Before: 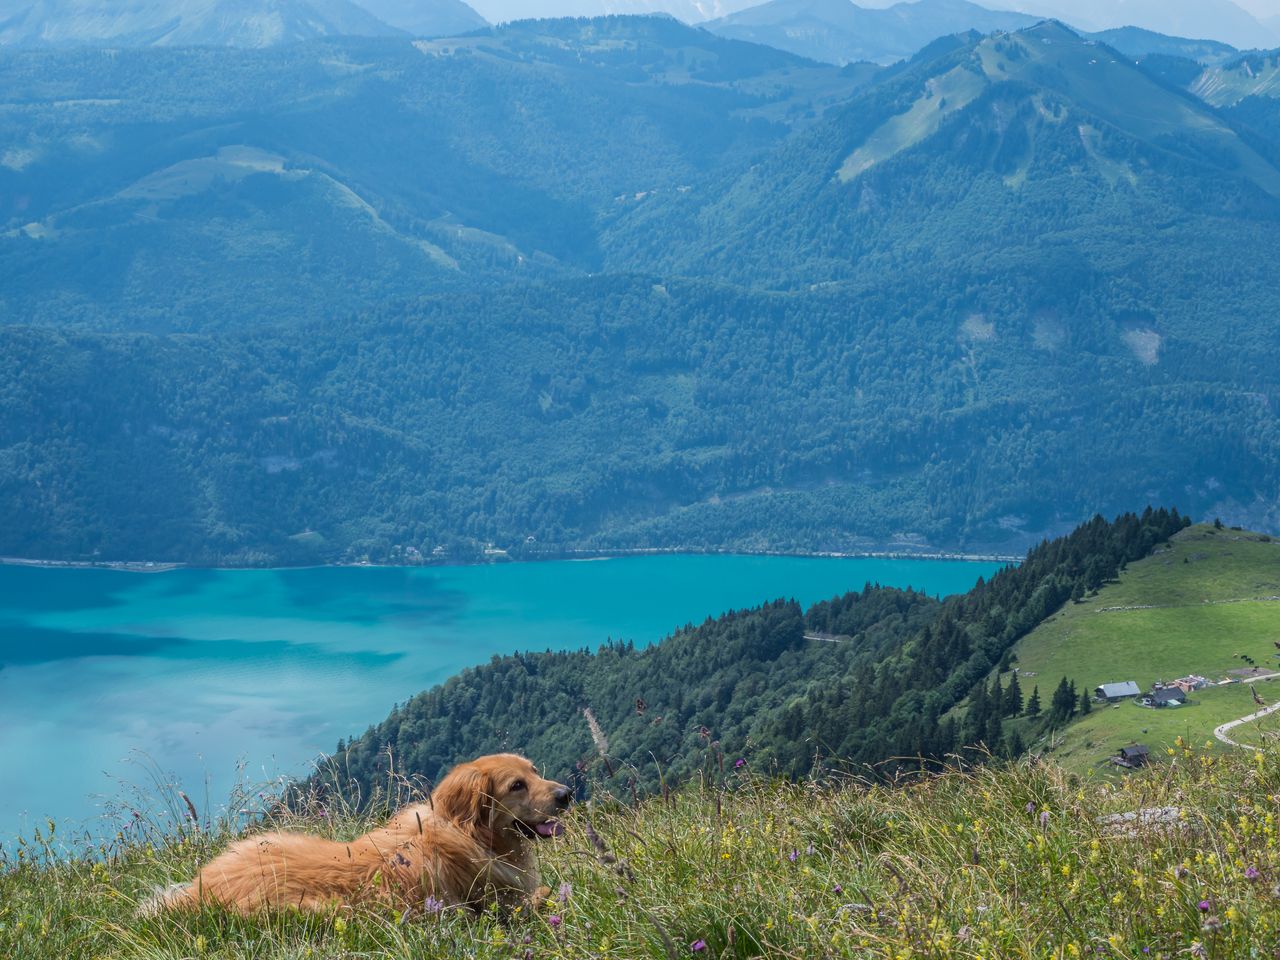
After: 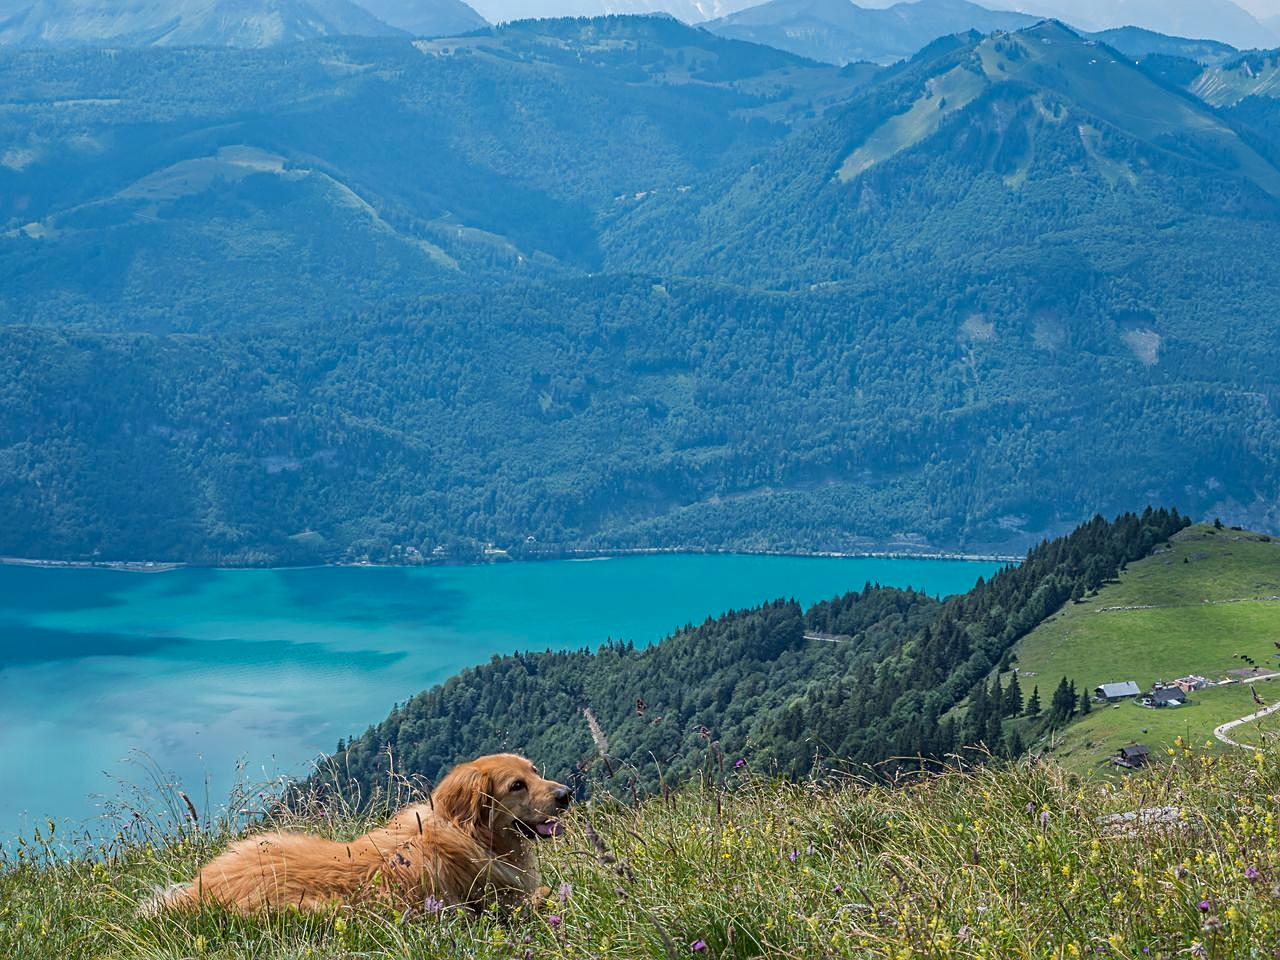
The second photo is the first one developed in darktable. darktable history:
shadows and highlights: shadows 60, soften with gaussian
haze removal: compatibility mode true, adaptive false
color balance rgb: global vibrance 0.5%
sharpen: on, module defaults
